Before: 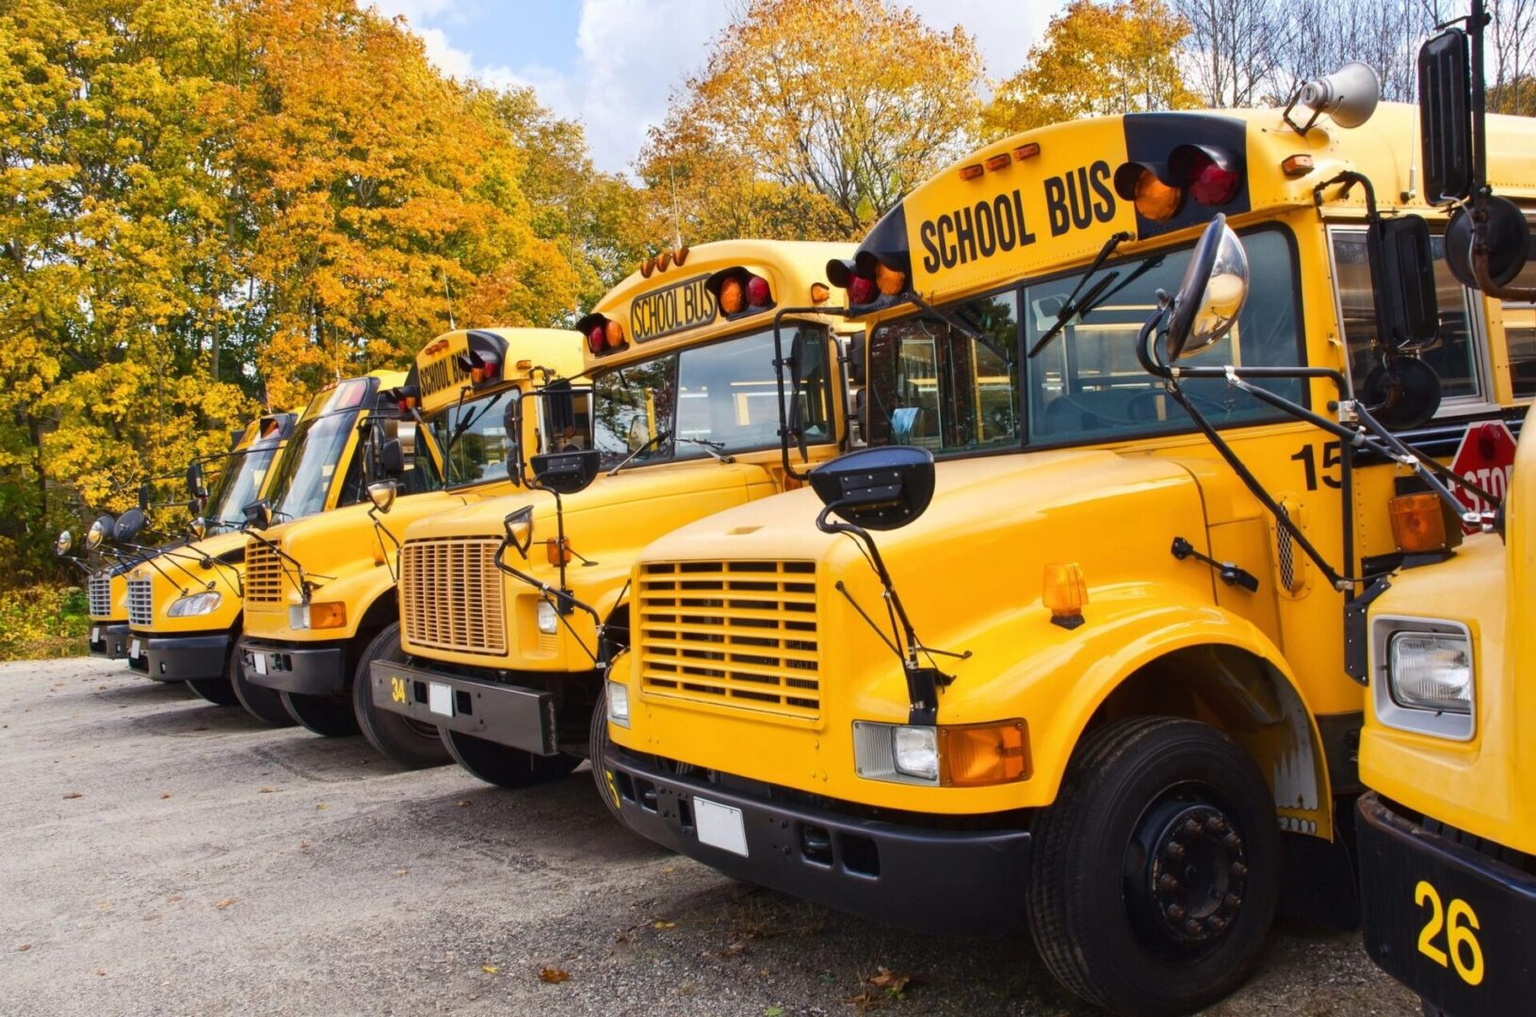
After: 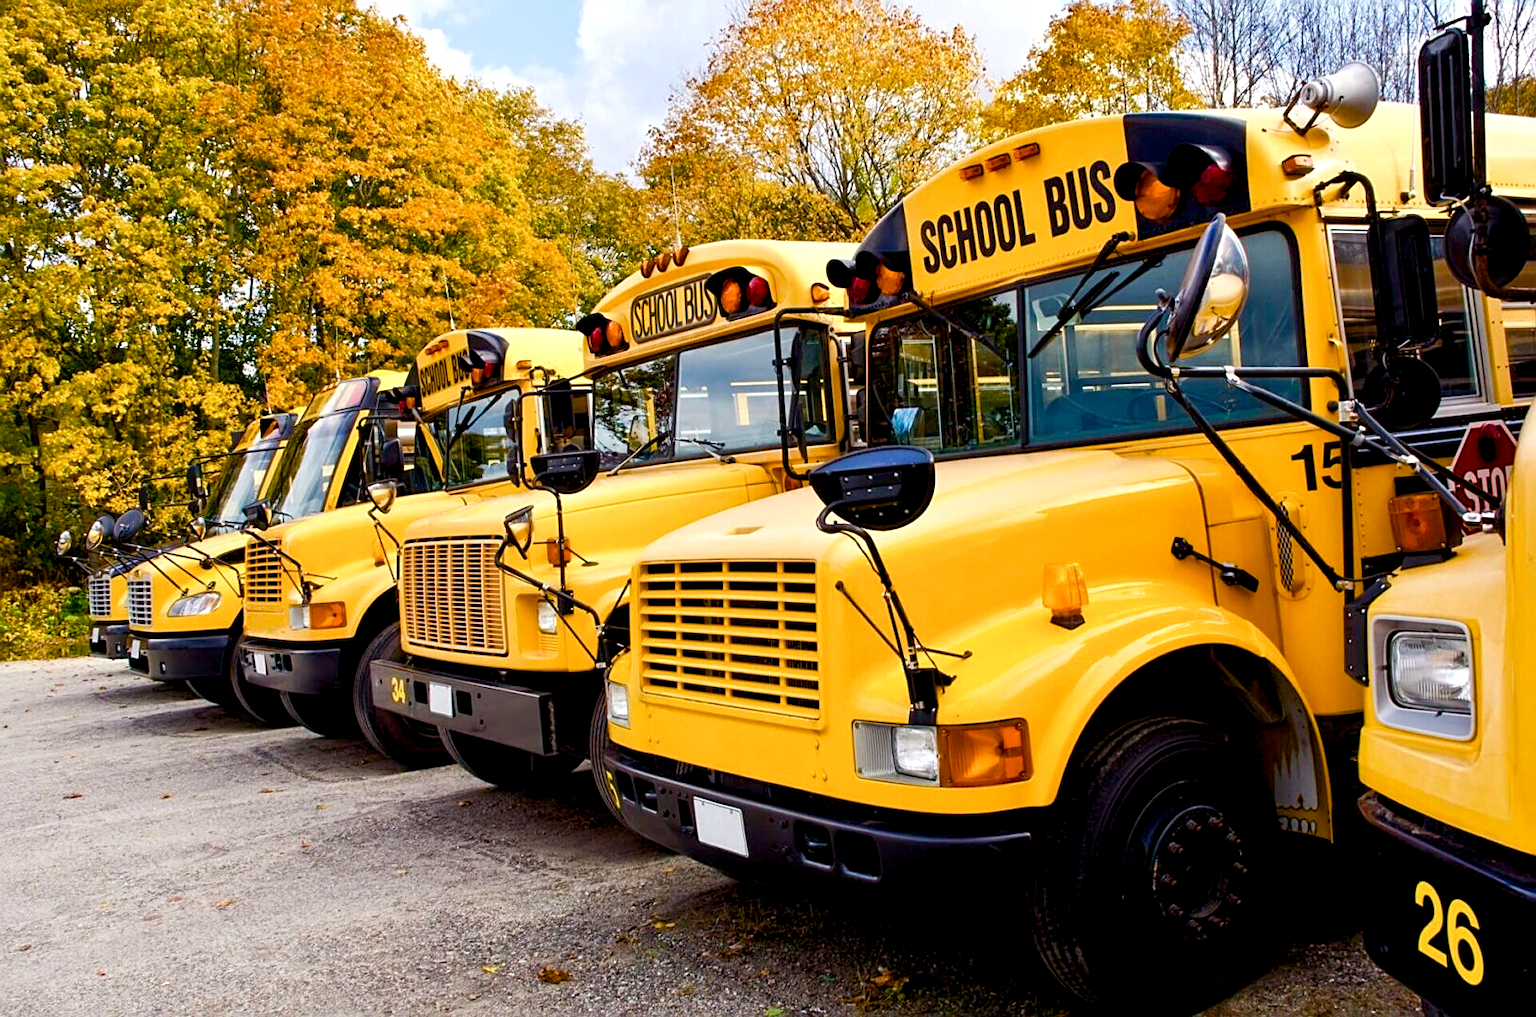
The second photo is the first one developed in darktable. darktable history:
sharpen: on, module defaults
color balance rgb: shadows lift › luminance -9.41%, highlights gain › luminance 17.6%, global offset › luminance -1.45%, perceptual saturation grading › highlights -17.77%, perceptual saturation grading › mid-tones 33.1%, perceptual saturation grading › shadows 50.52%, global vibrance 24.22%
